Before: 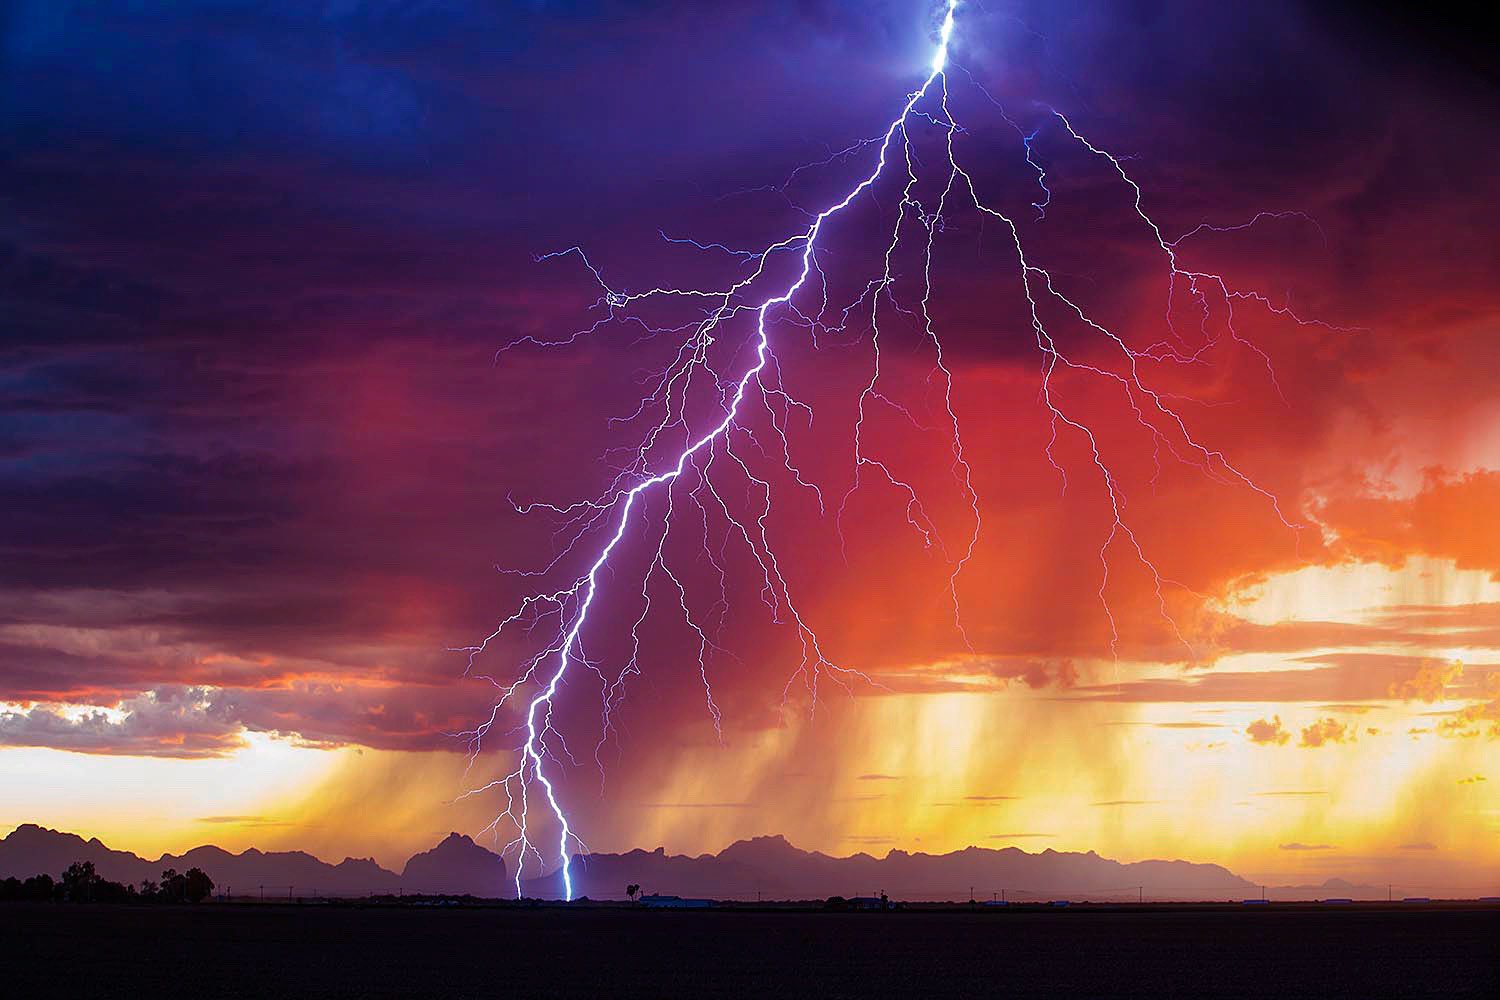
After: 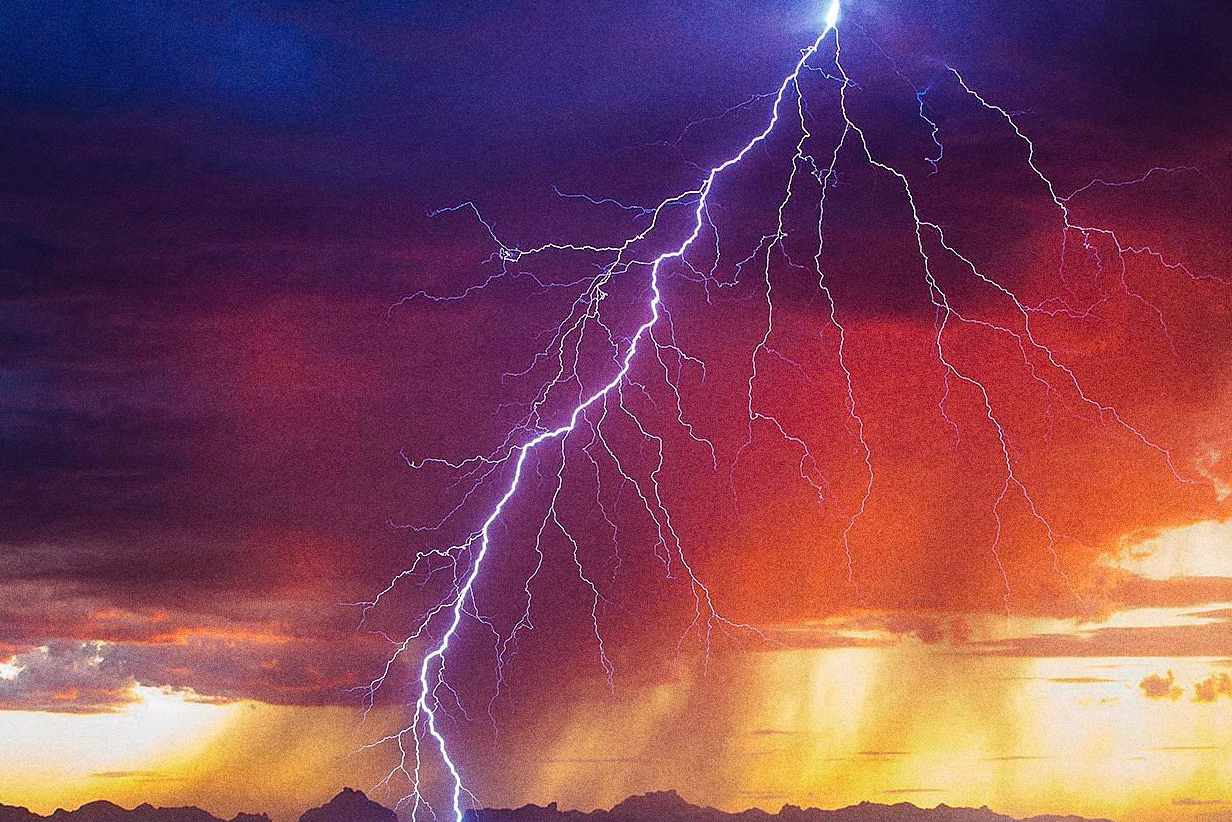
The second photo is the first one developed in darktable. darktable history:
grain: coarseness 10.62 ISO, strength 55.56%
crop and rotate: left 7.196%, top 4.574%, right 10.605%, bottom 13.178%
